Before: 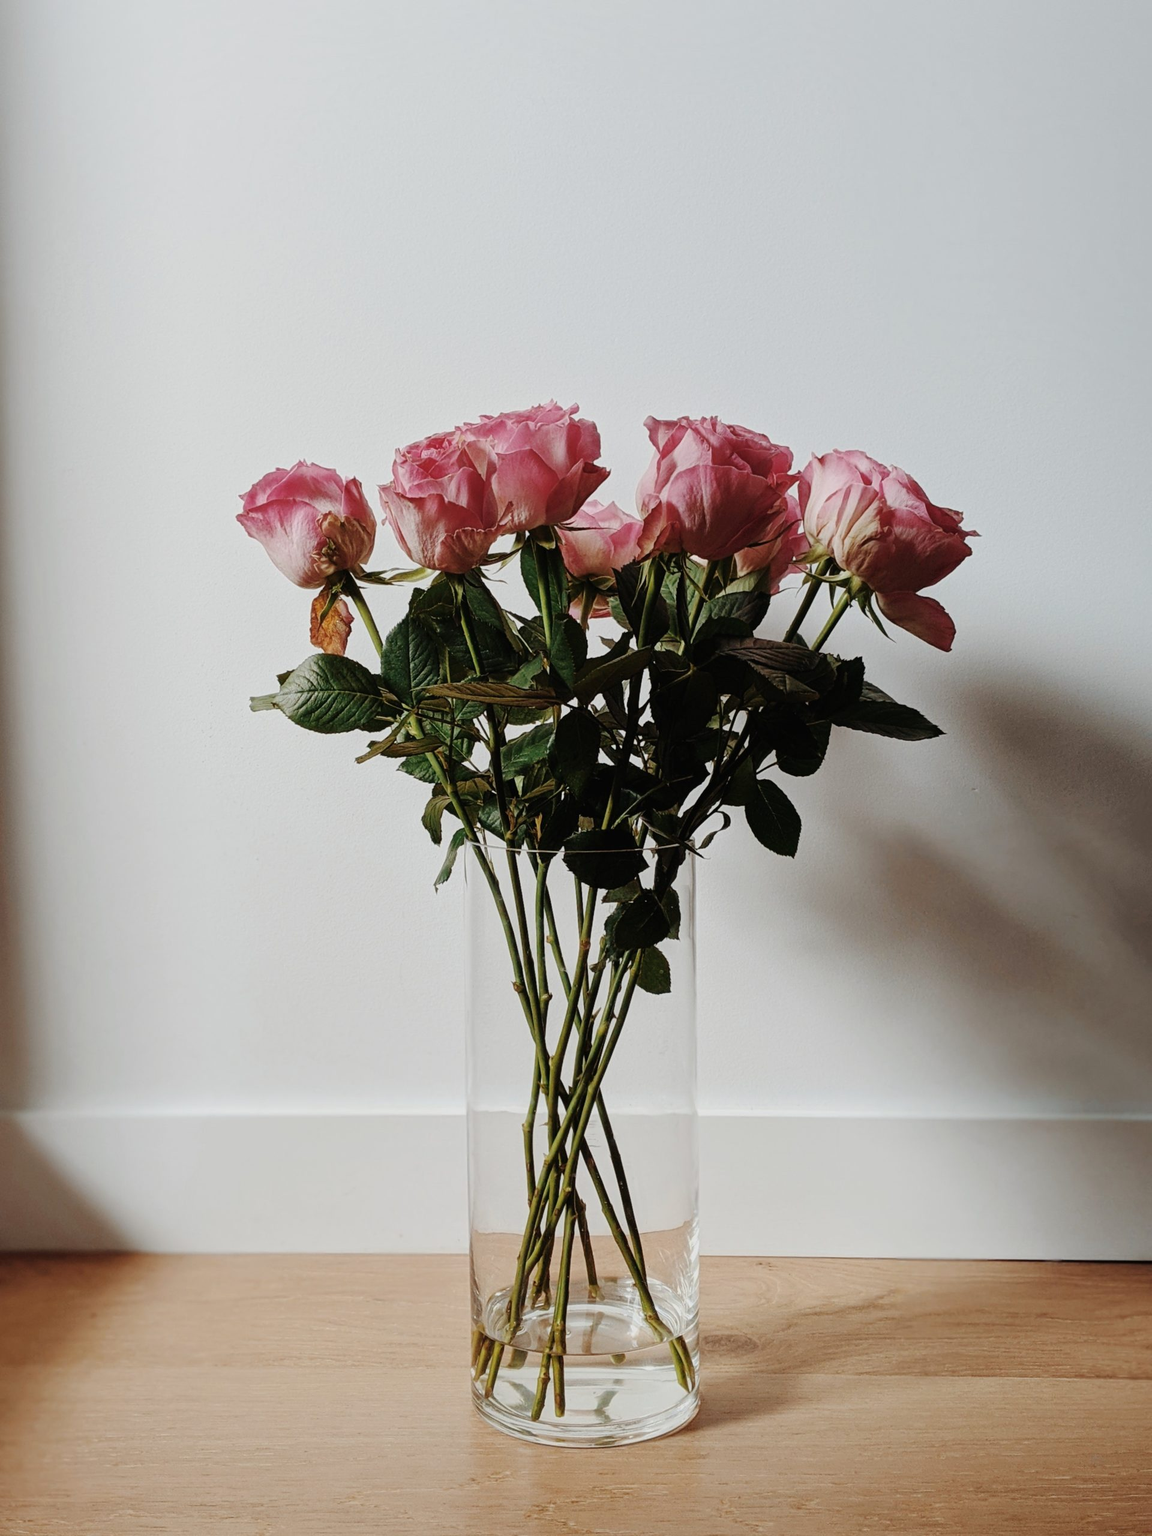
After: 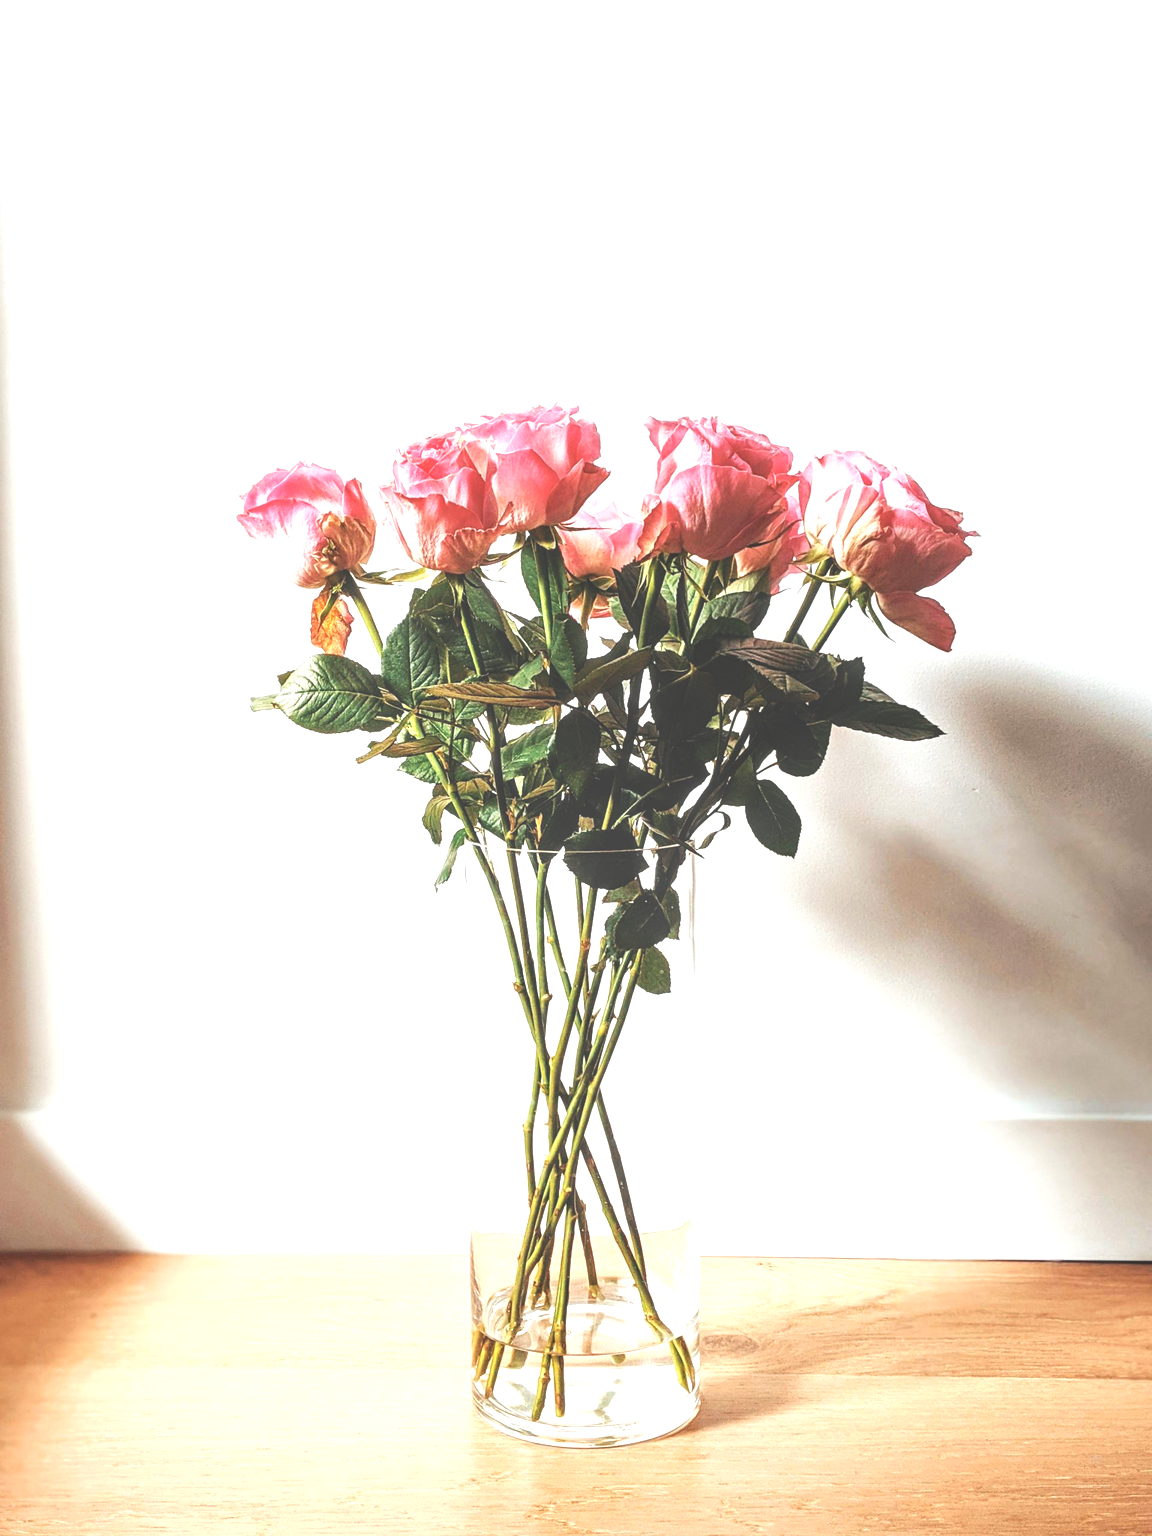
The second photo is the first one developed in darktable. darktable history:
levels: mode automatic, gray 50.8%
local contrast: highlights 48%, shadows 0%, detail 100%
exposure: exposure 0.657 EV
